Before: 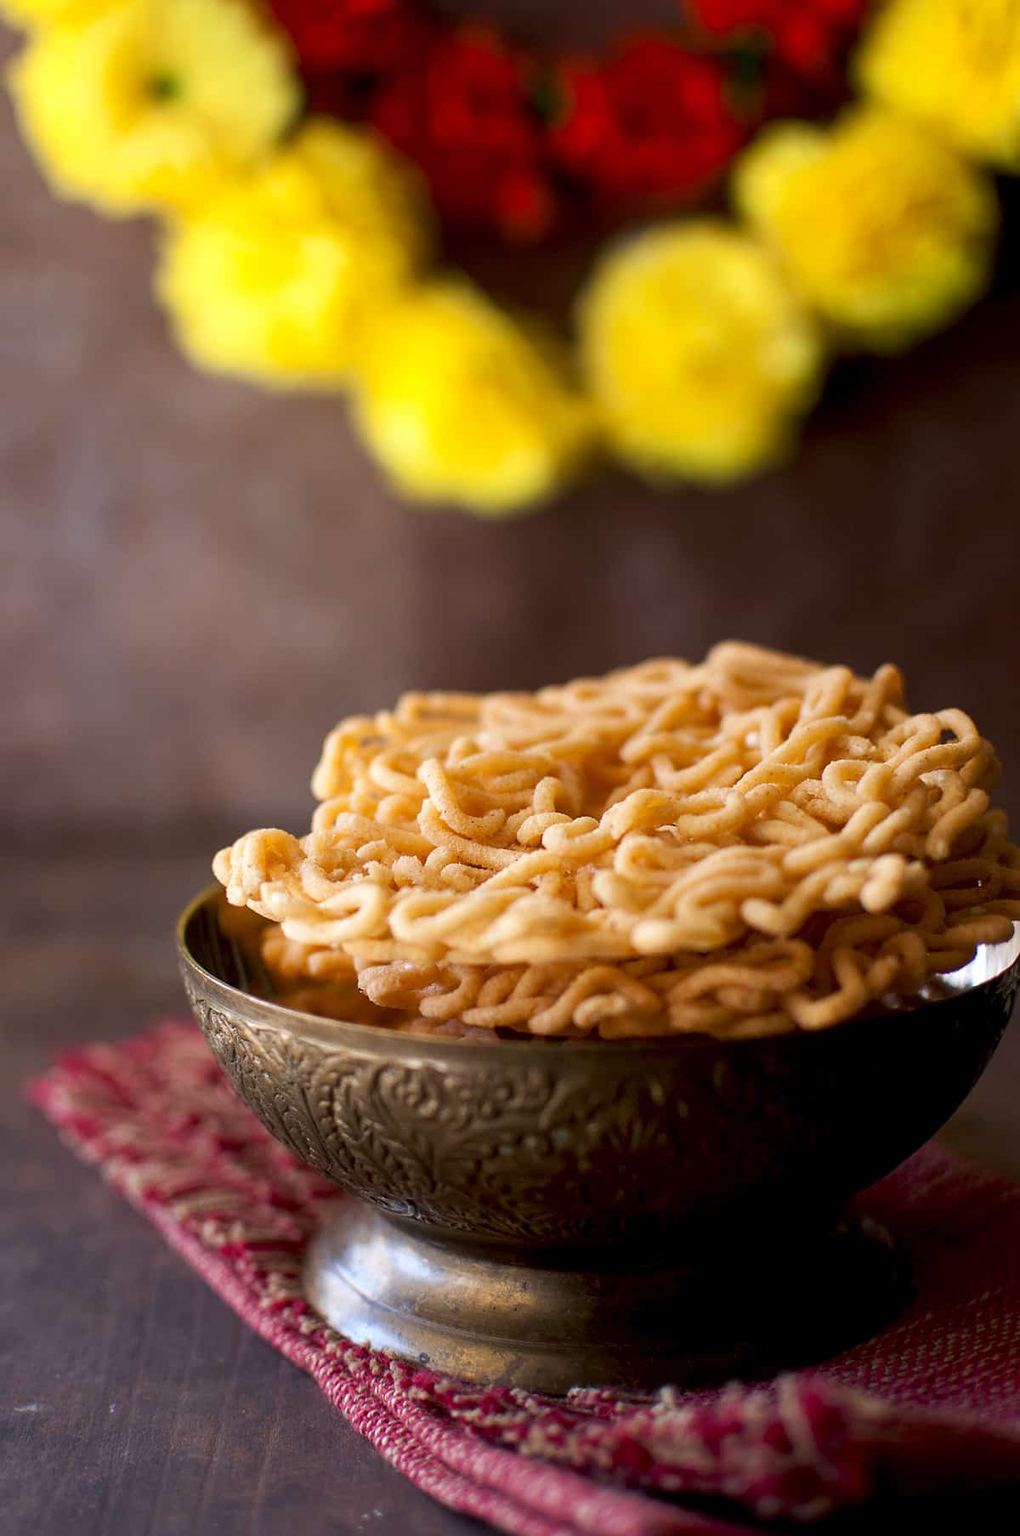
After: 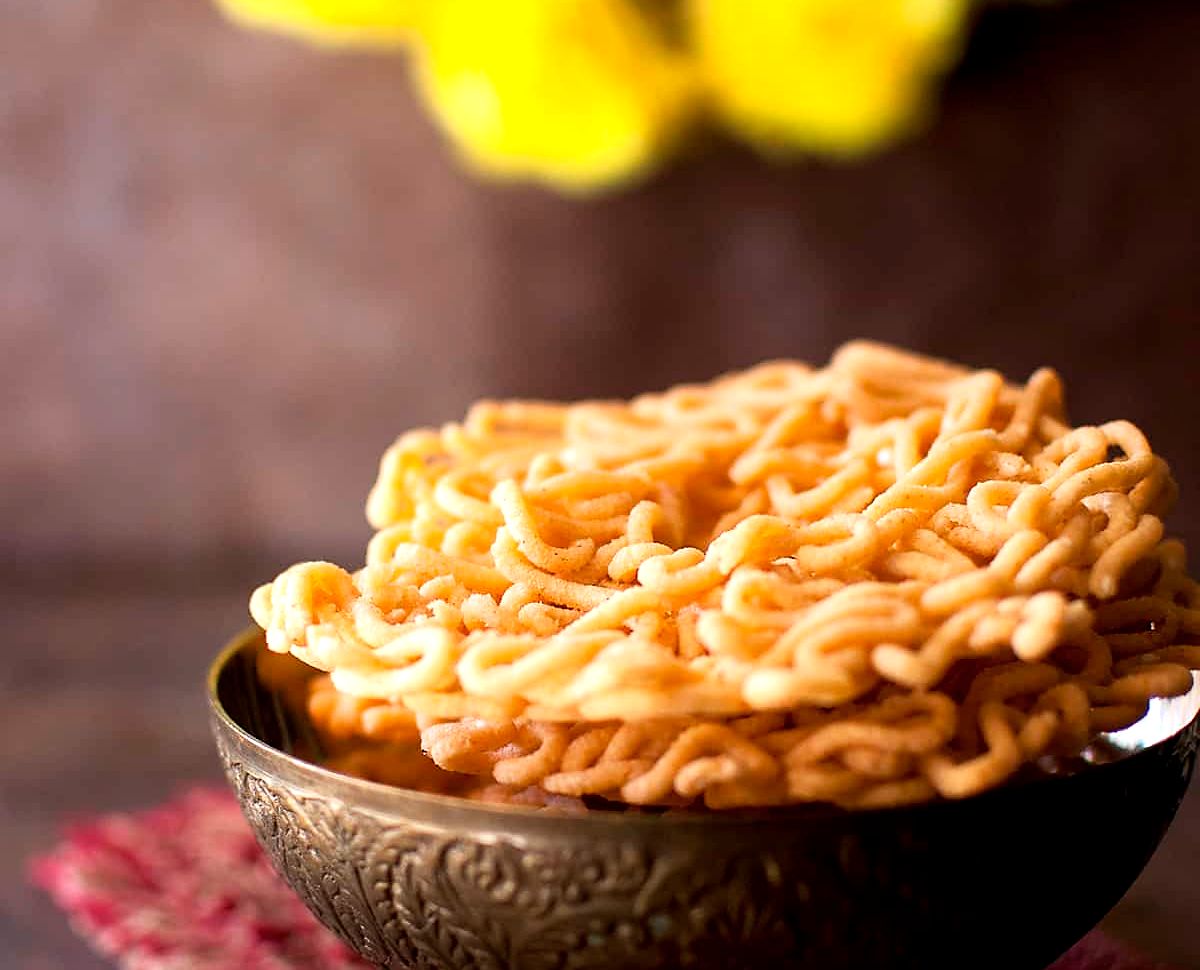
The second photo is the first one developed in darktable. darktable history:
crop and rotate: top 22.896%, bottom 23.398%
sharpen: radius 1.579, amount 0.368, threshold 1.405
tone equalizer: -8 EV -0.452 EV, -7 EV -0.384 EV, -6 EV -0.334 EV, -5 EV -0.183 EV, -3 EV 0.196 EV, -2 EV 0.338 EV, -1 EV 0.401 EV, +0 EV 0.407 EV
tone curve: curves: ch0 [(0, 0) (0.003, 0.003) (0.011, 0.012) (0.025, 0.026) (0.044, 0.046) (0.069, 0.072) (0.1, 0.104) (0.136, 0.141) (0.177, 0.184) (0.224, 0.233) (0.277, 0.288) (0.335, 0.348) (0.399, 0.414) (0.468, 0.486) (0.543, 0.564) (0.623, 0.647) (0.709, 0.736) (0.801, 0.831) (0.898, 0.921) (1, 1)], color space Lab, independent channels, preserve colors none
